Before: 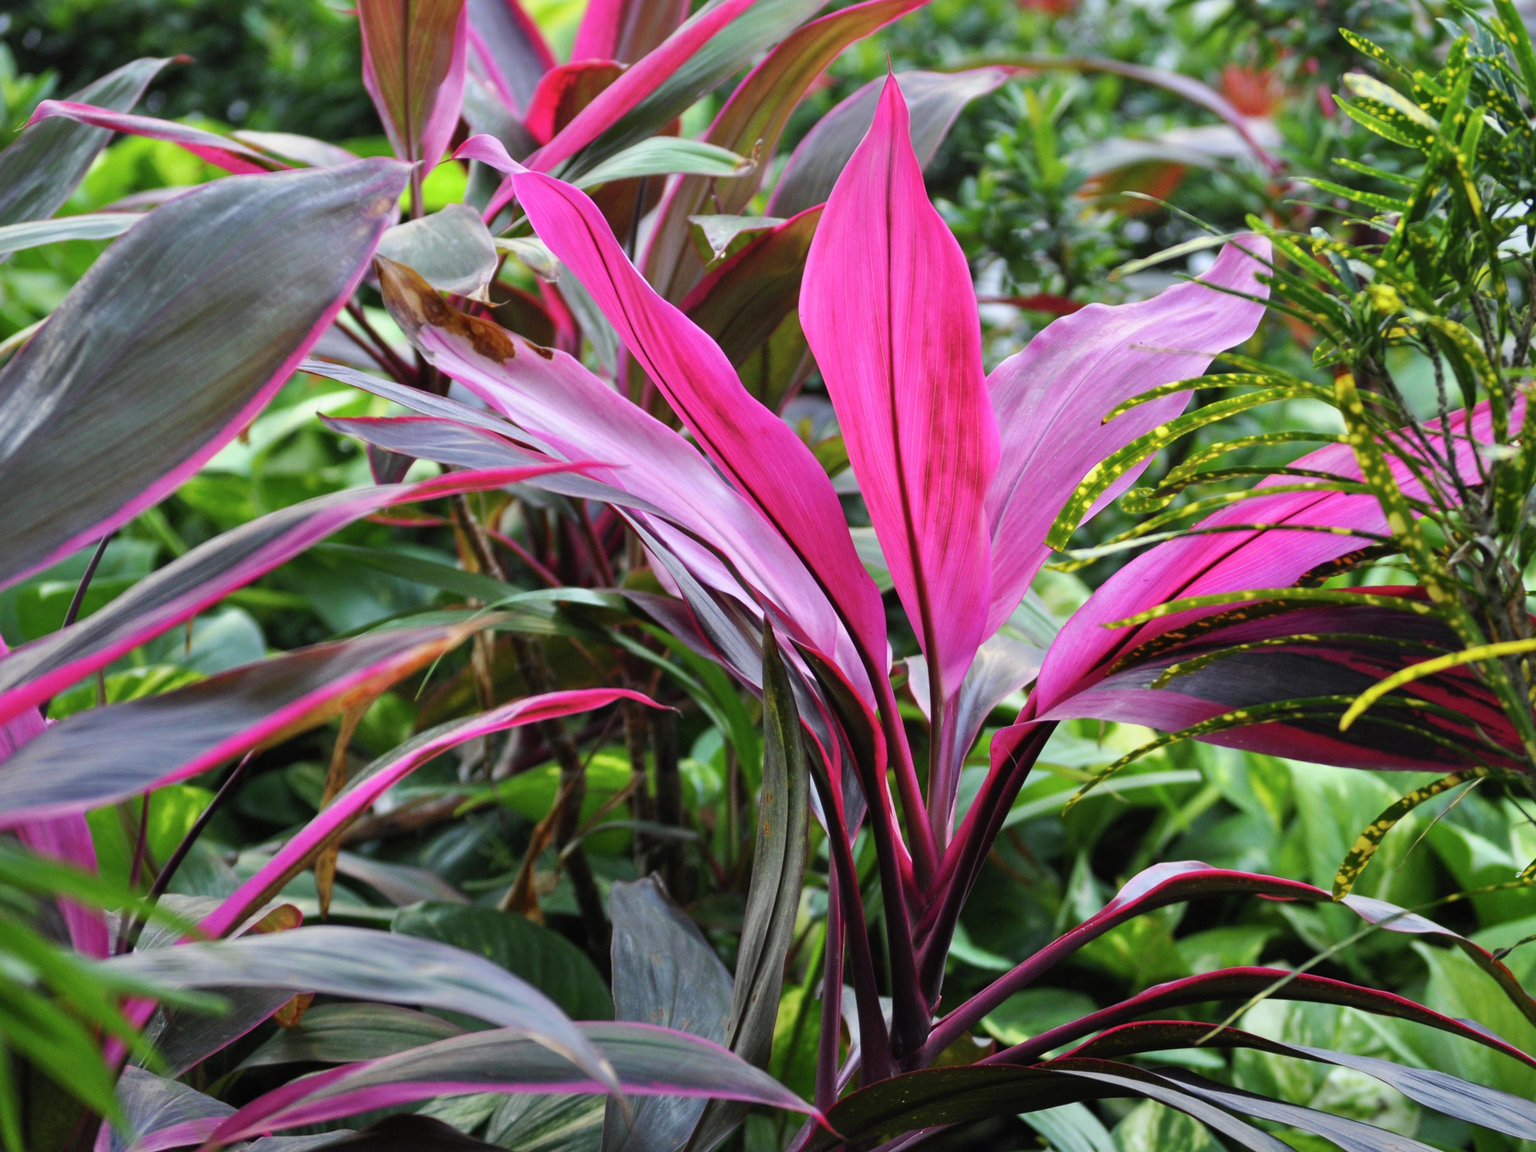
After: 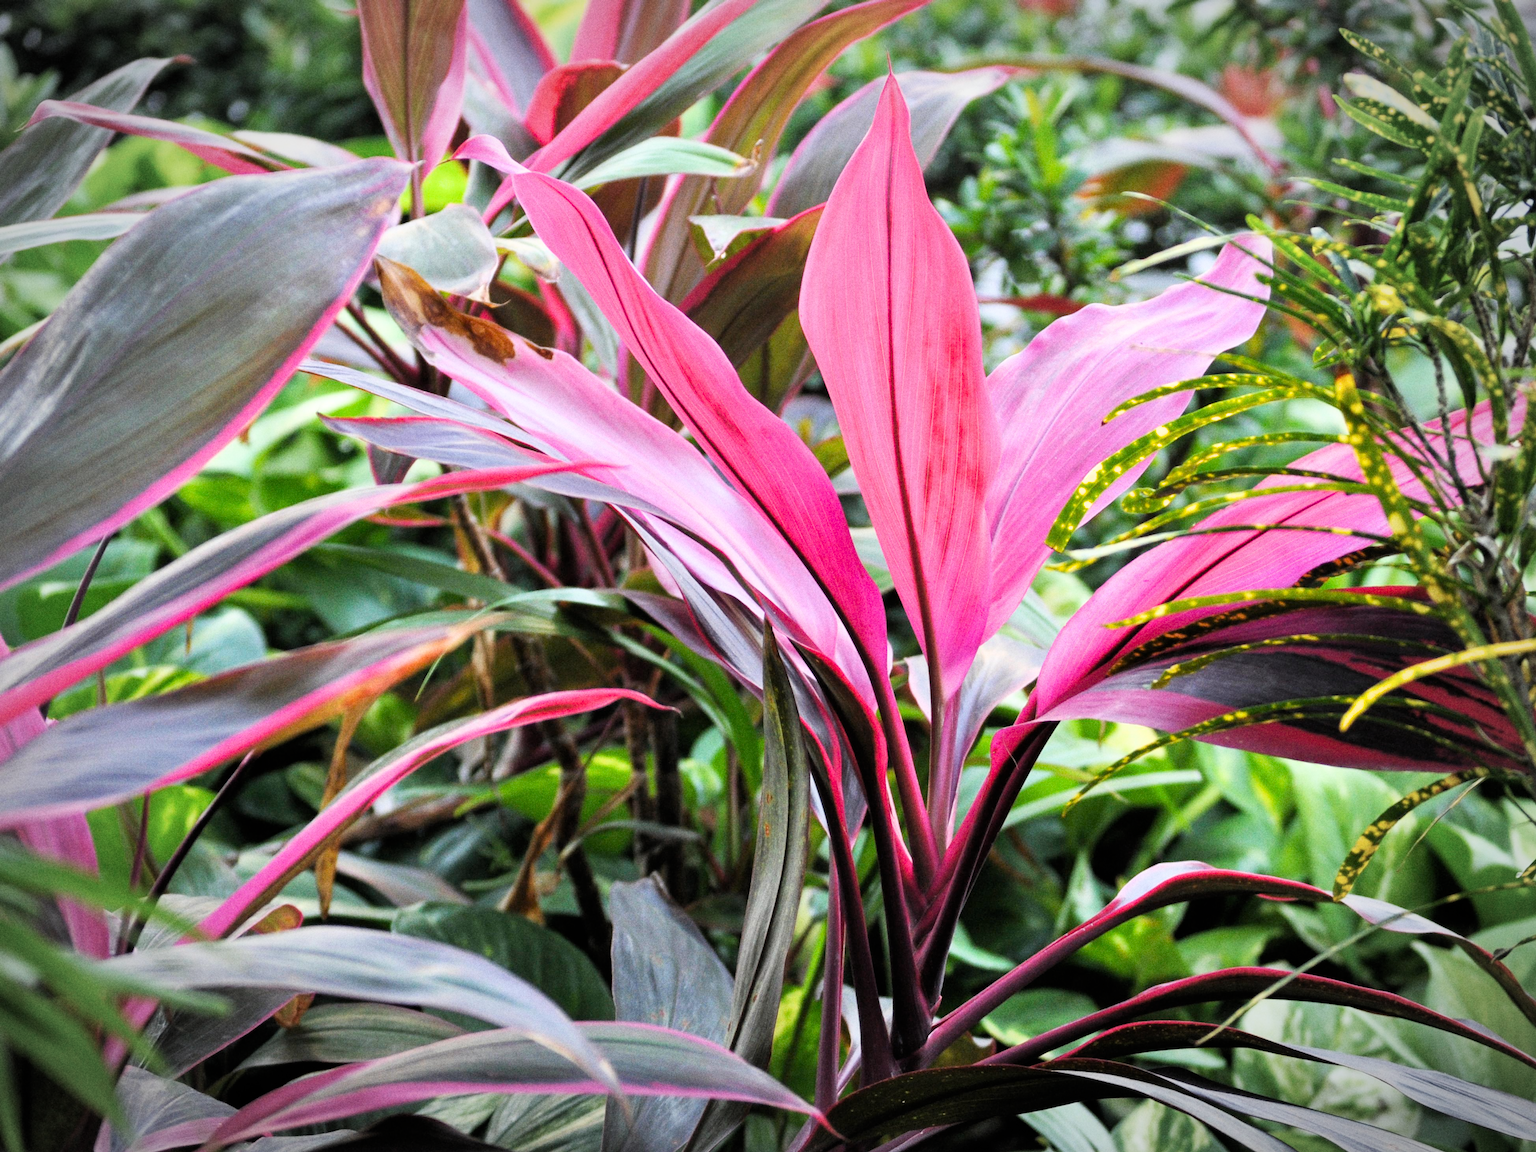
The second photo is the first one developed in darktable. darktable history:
exposure: exposure 0.95 EV, compensate highlight preservation false
filmic rgb: black relative exposure -5.83 EV, white relative exposure 3.4 EV, hardness 3.68
vignetting: automatic ratio true
grain: on, module defaults
